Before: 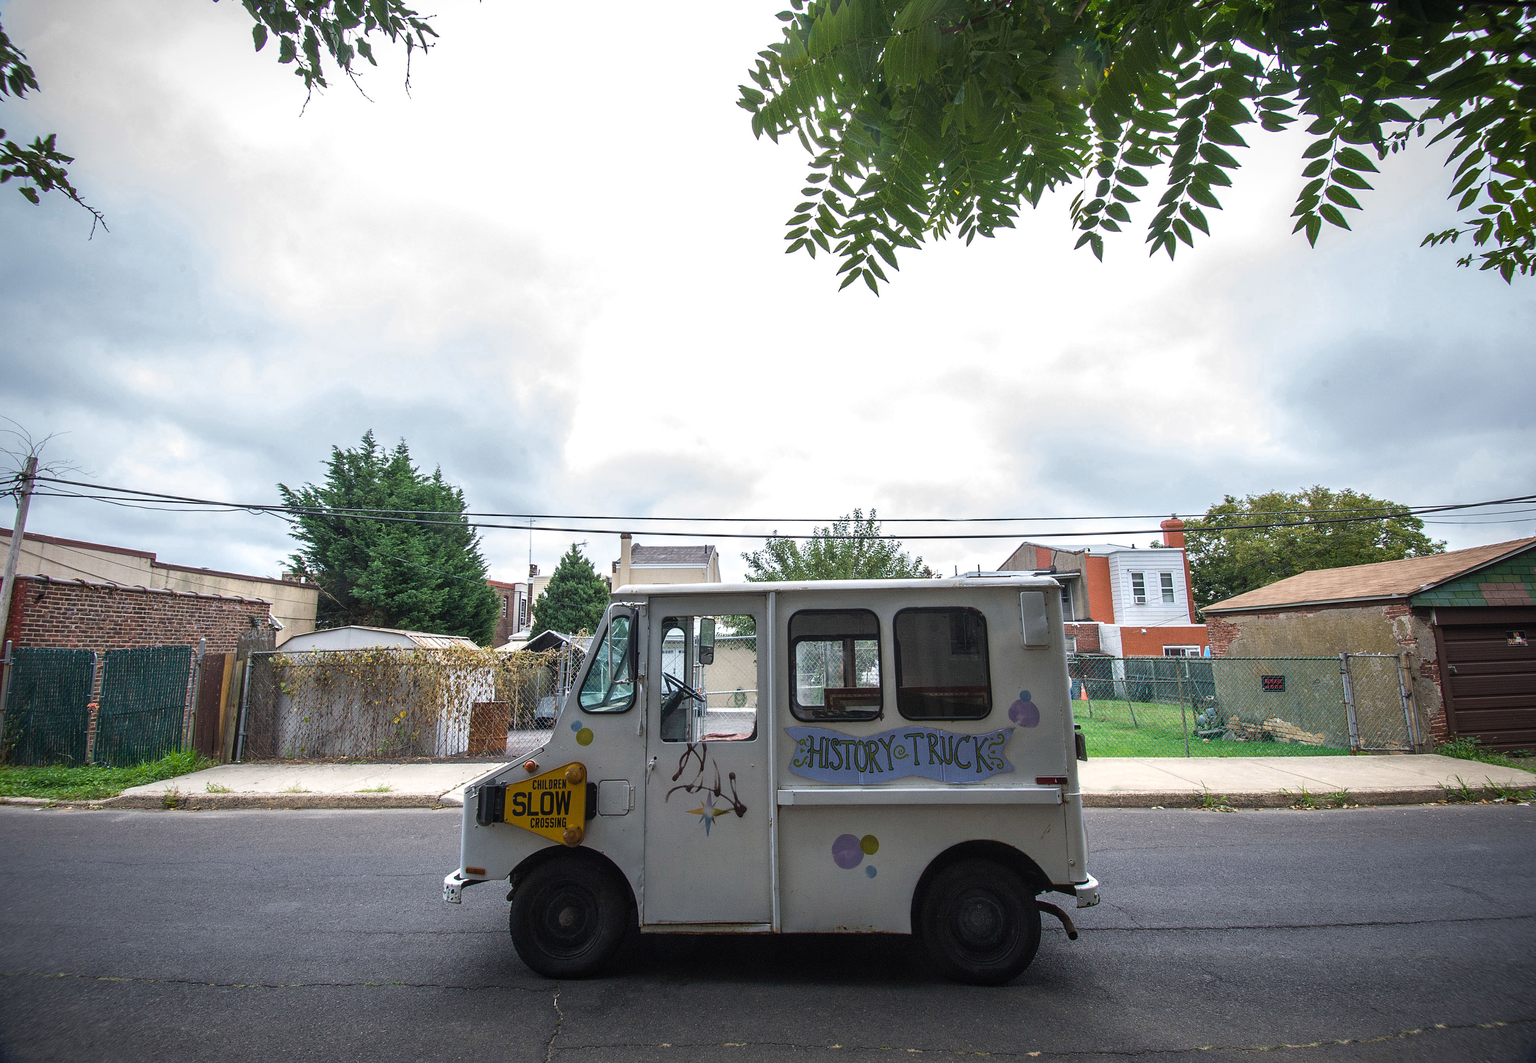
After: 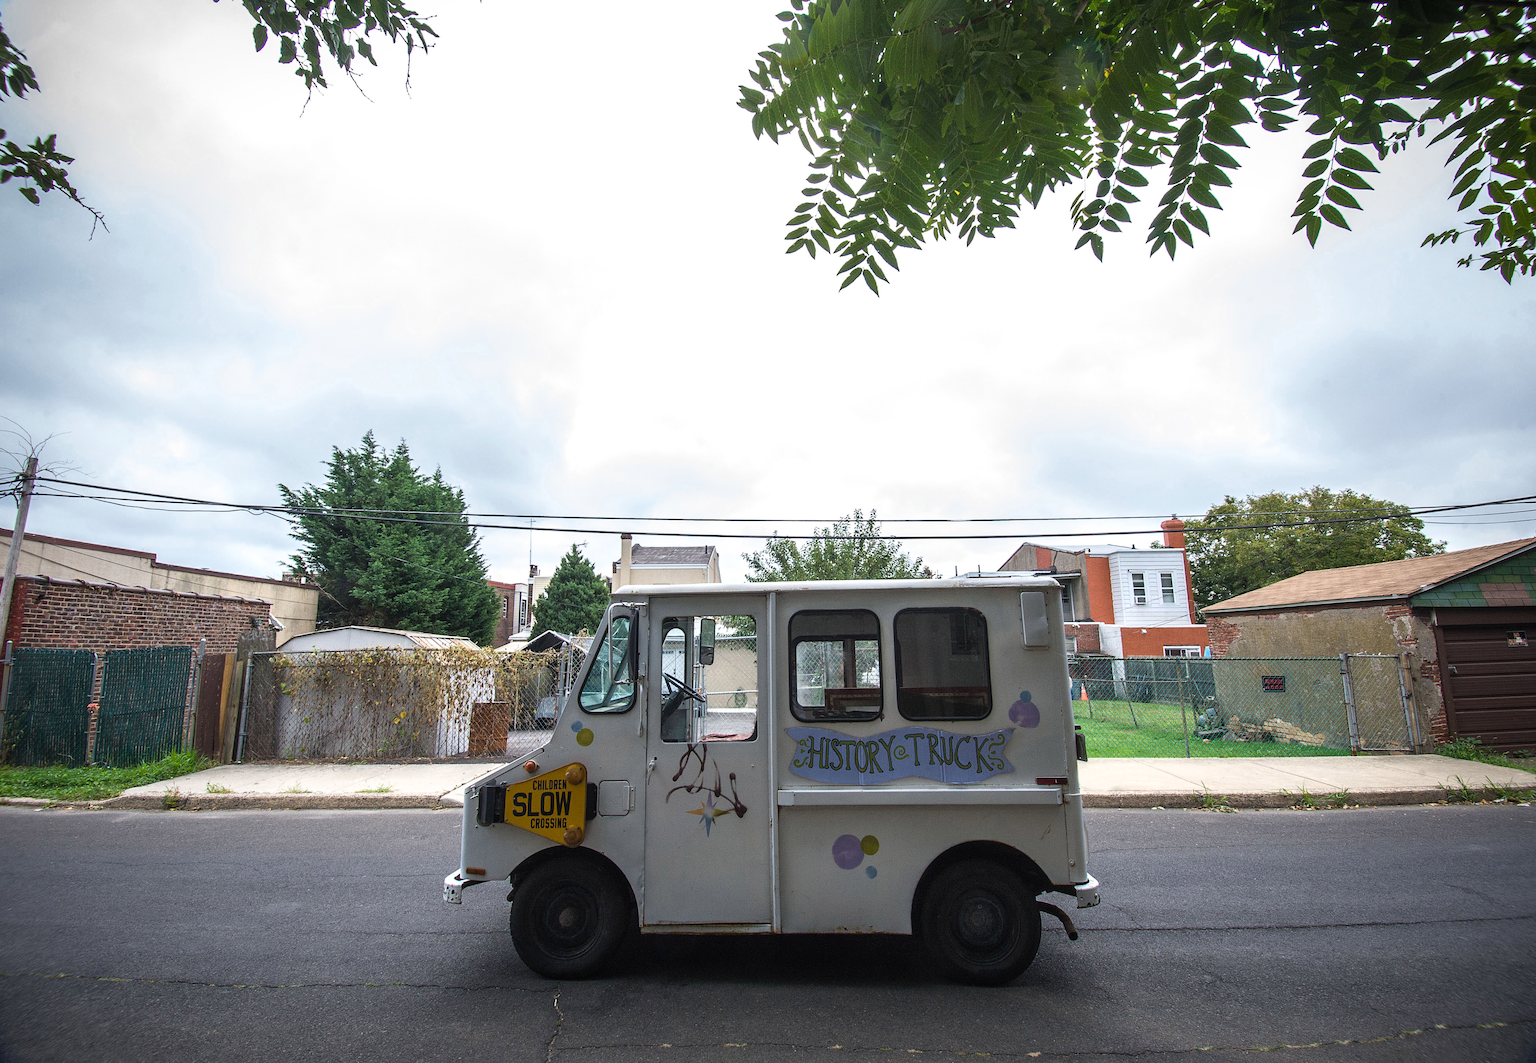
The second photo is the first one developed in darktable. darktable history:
shadows and highlights: shadows 0, highlights 40
white balance: emerald 1
